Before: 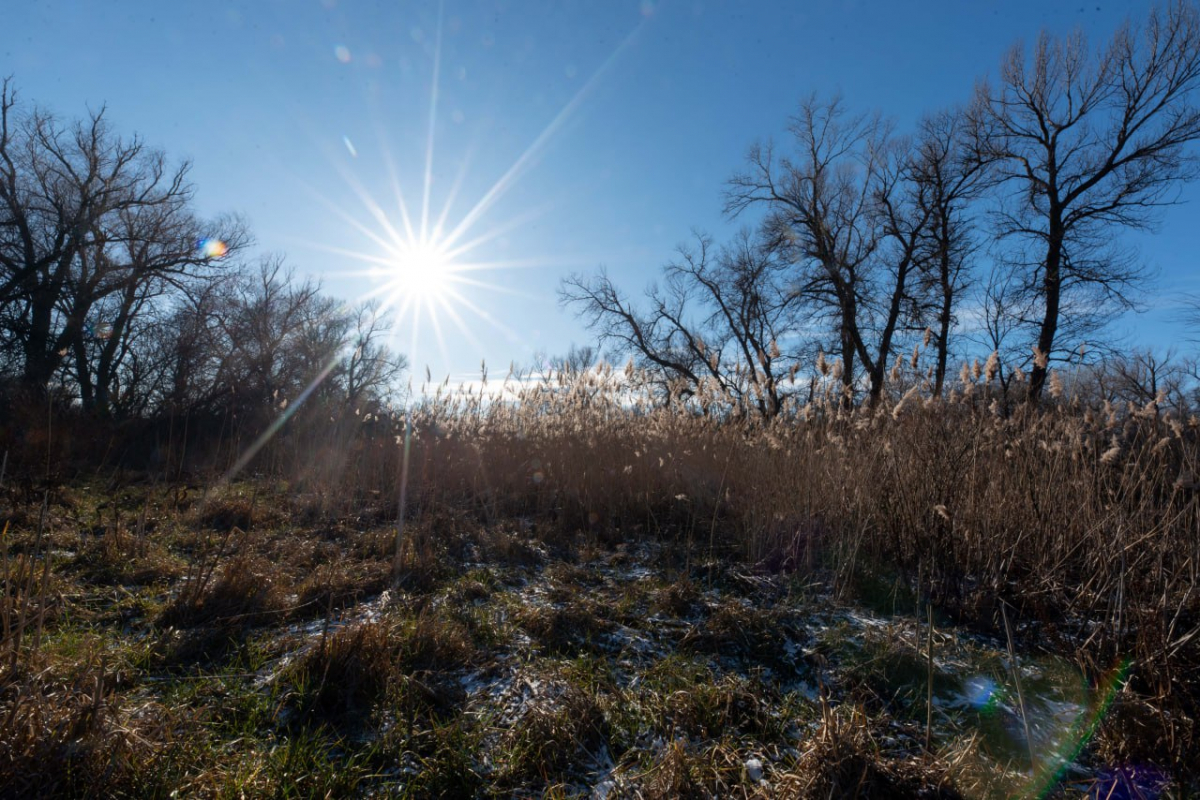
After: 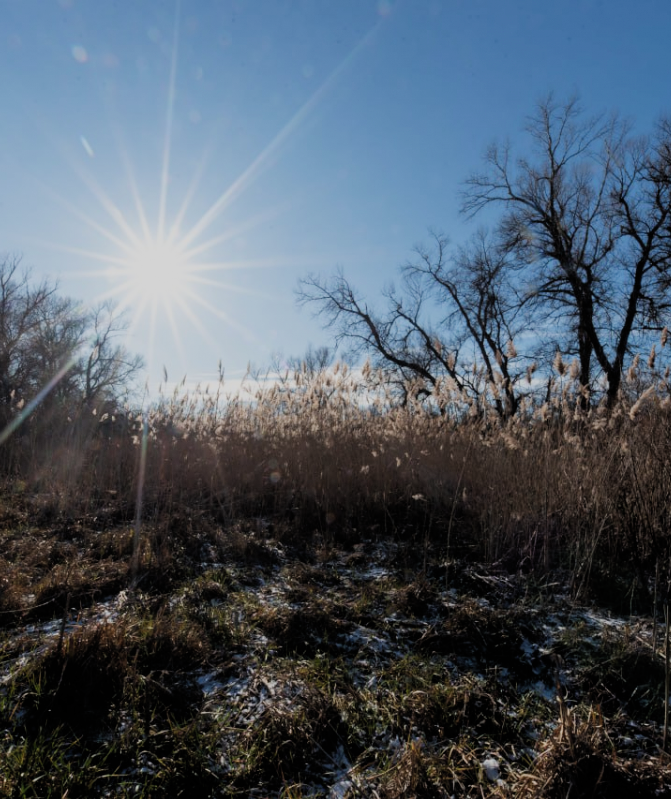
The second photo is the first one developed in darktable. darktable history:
crop: left 21.925%, right 22.112%, bottom 0.01%
filmic rgb: black relative exposure -7.65 EV, white relative exposure 4.56 EV, hardness 3.61, color science v4 (2020), iterations of high-quality reconstruction 0
